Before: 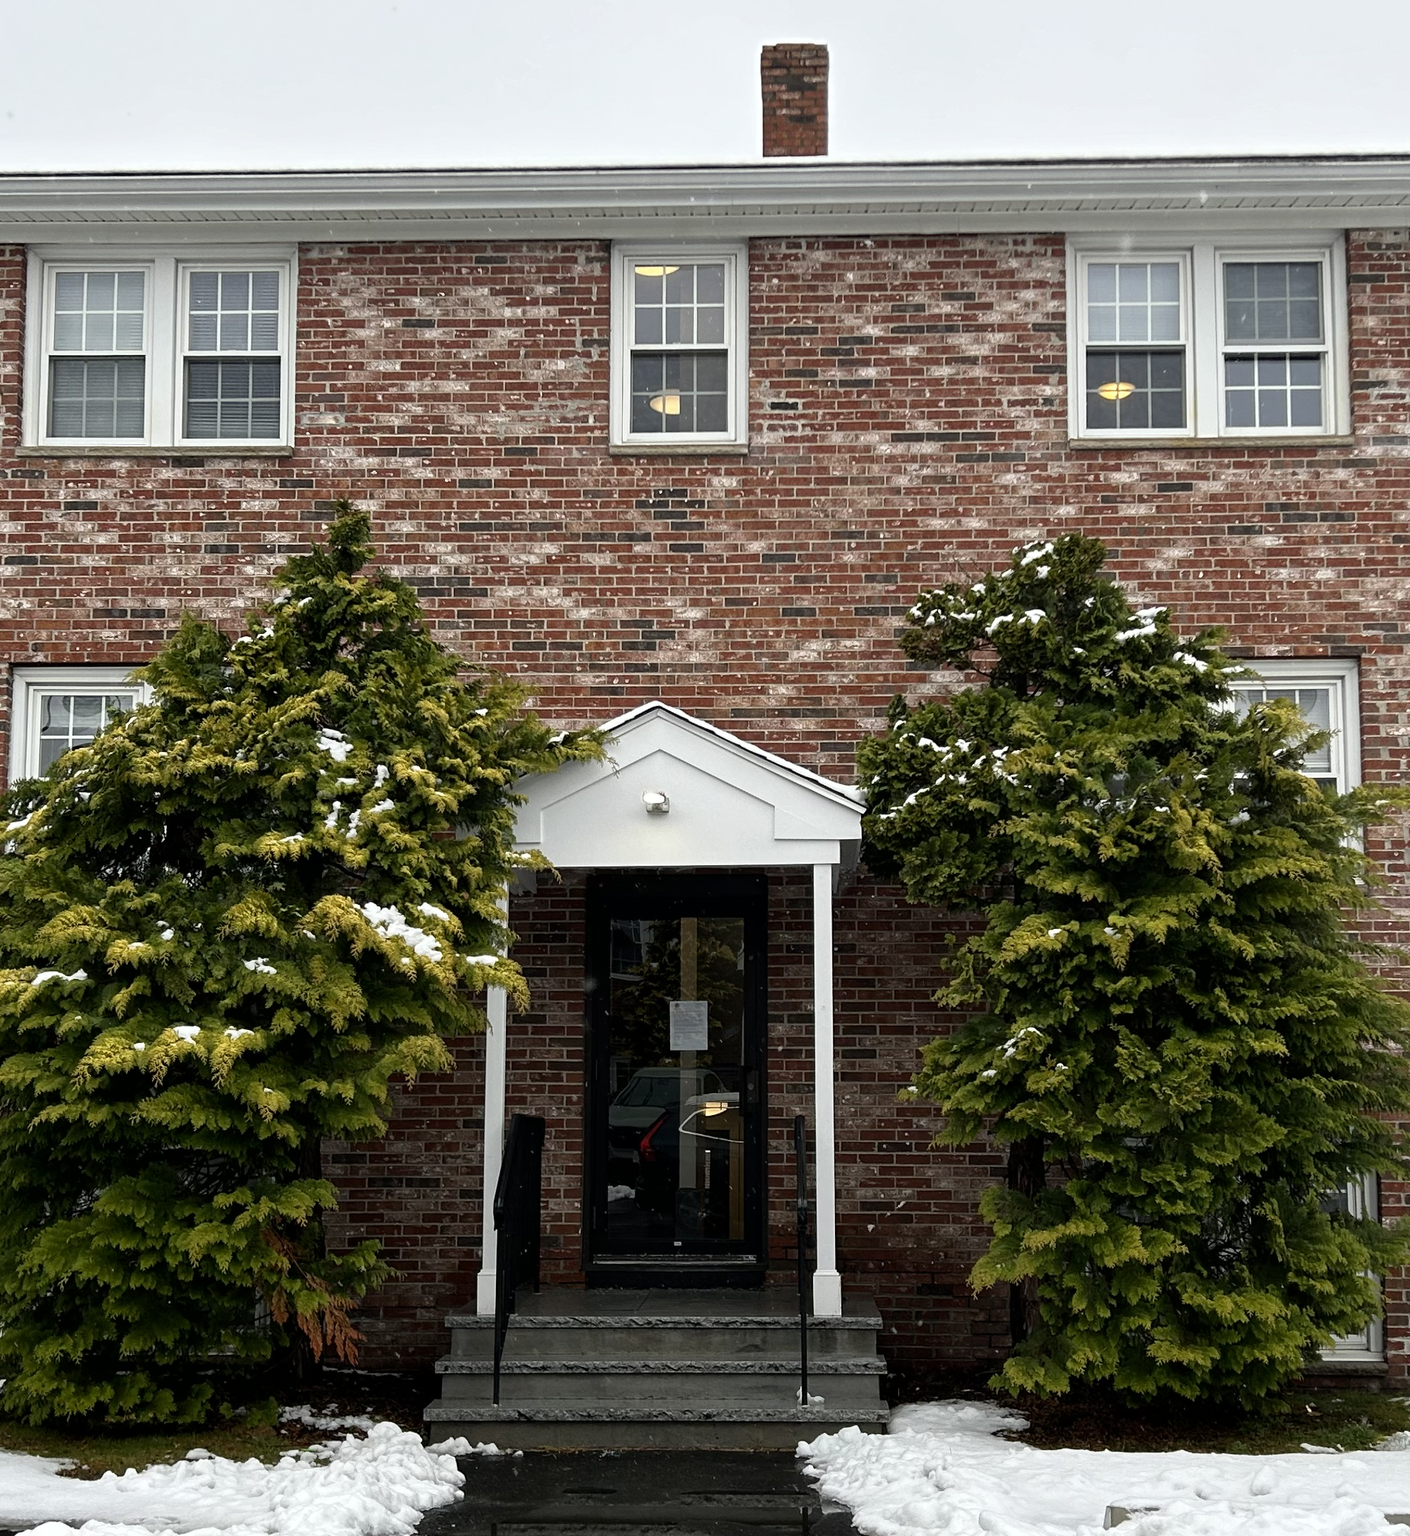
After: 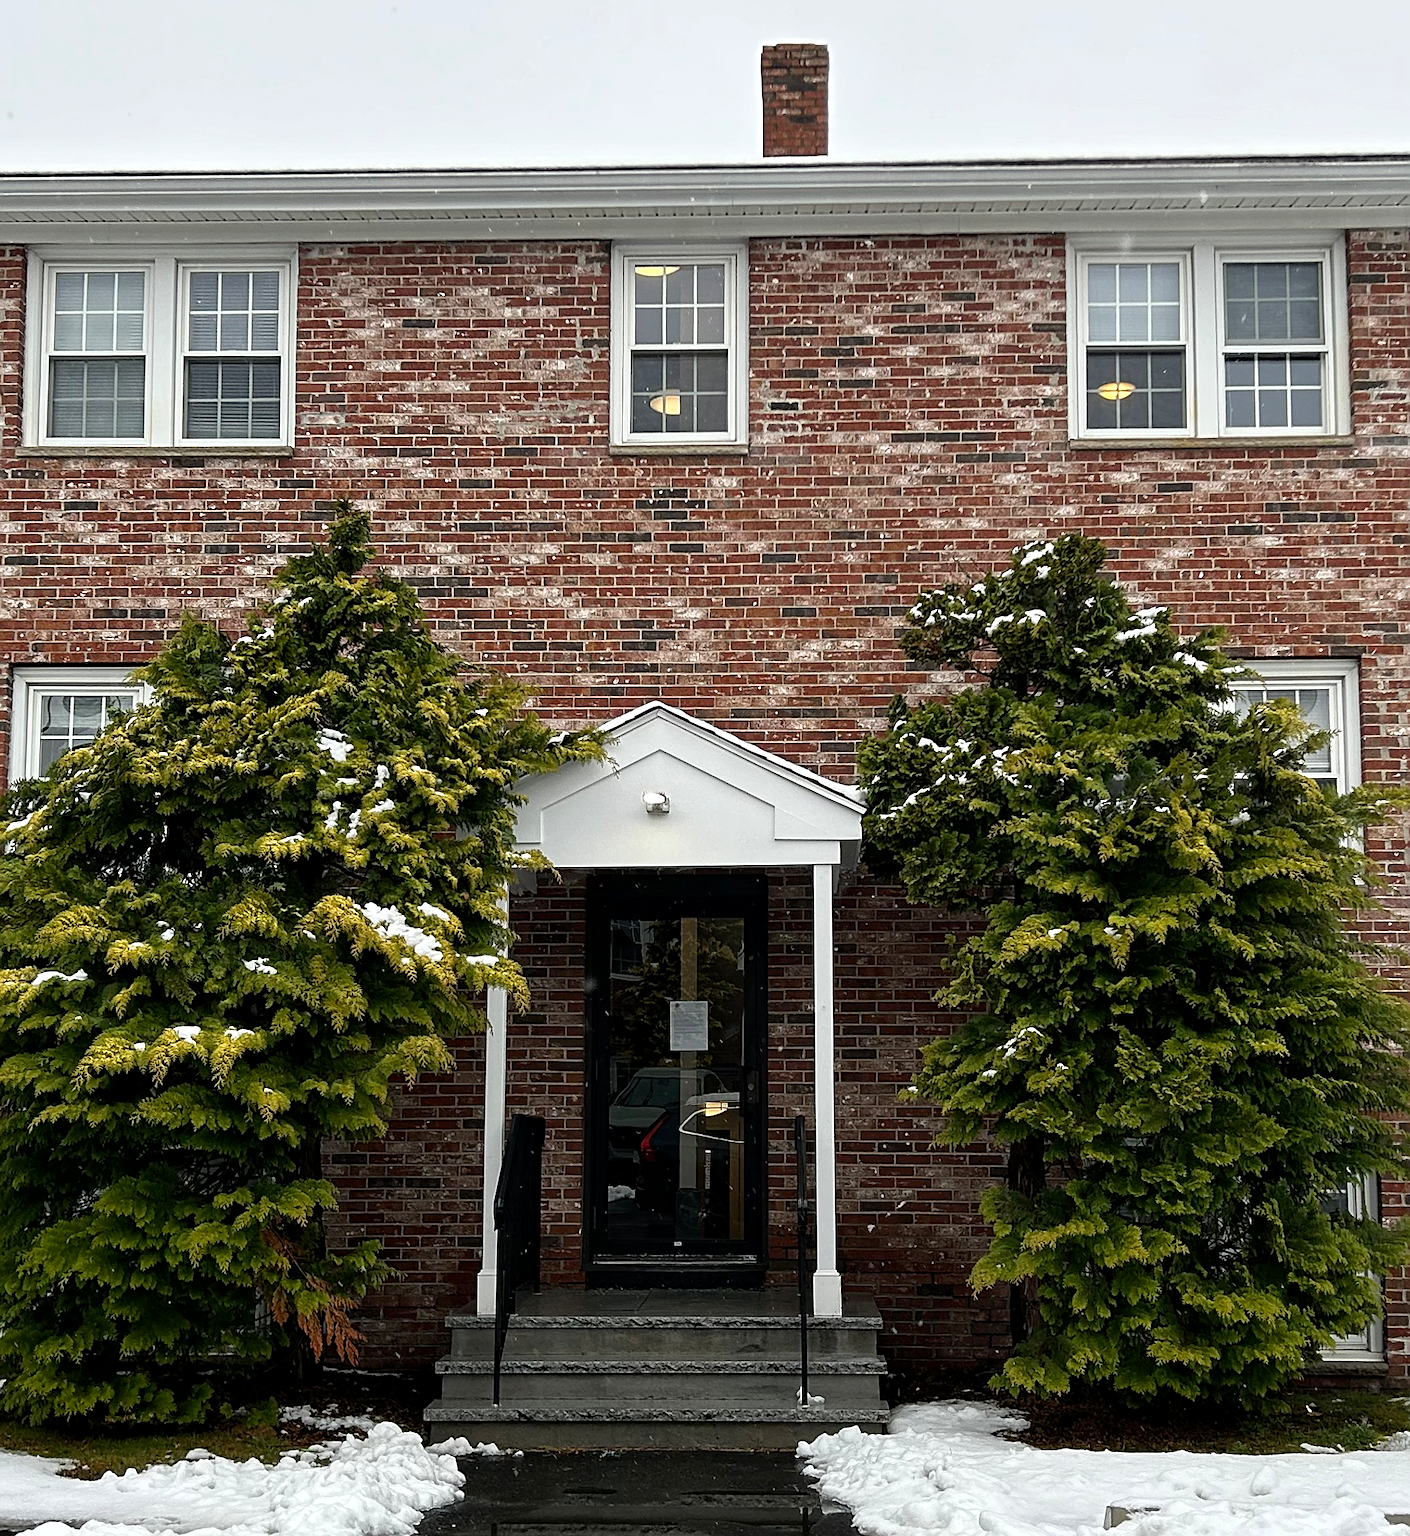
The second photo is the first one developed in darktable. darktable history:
sharpen: on, module defaults
contrast equalizer: y [[0.5, 0.542, 0.583, 0.625, 0.667, 0.708], [0.5 ×6], [0.5 ×6], [0 ×6], [0 ×6]], mix 0.137
